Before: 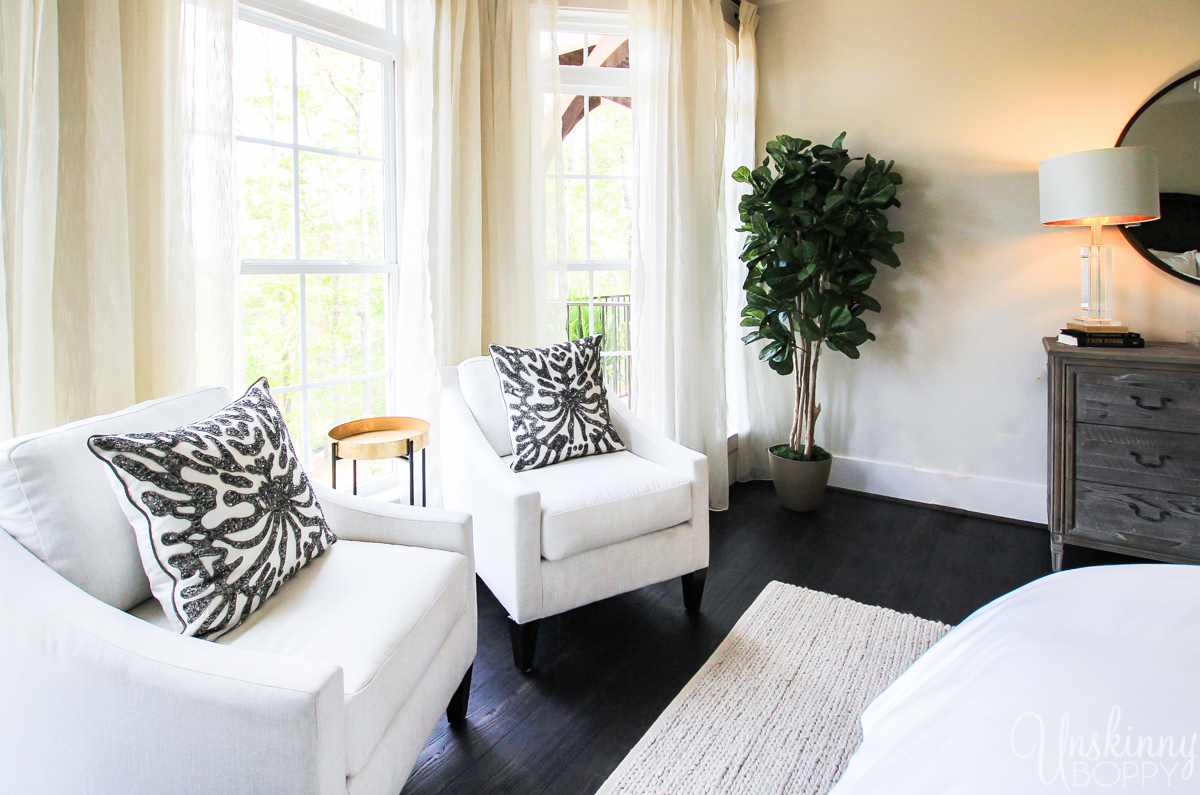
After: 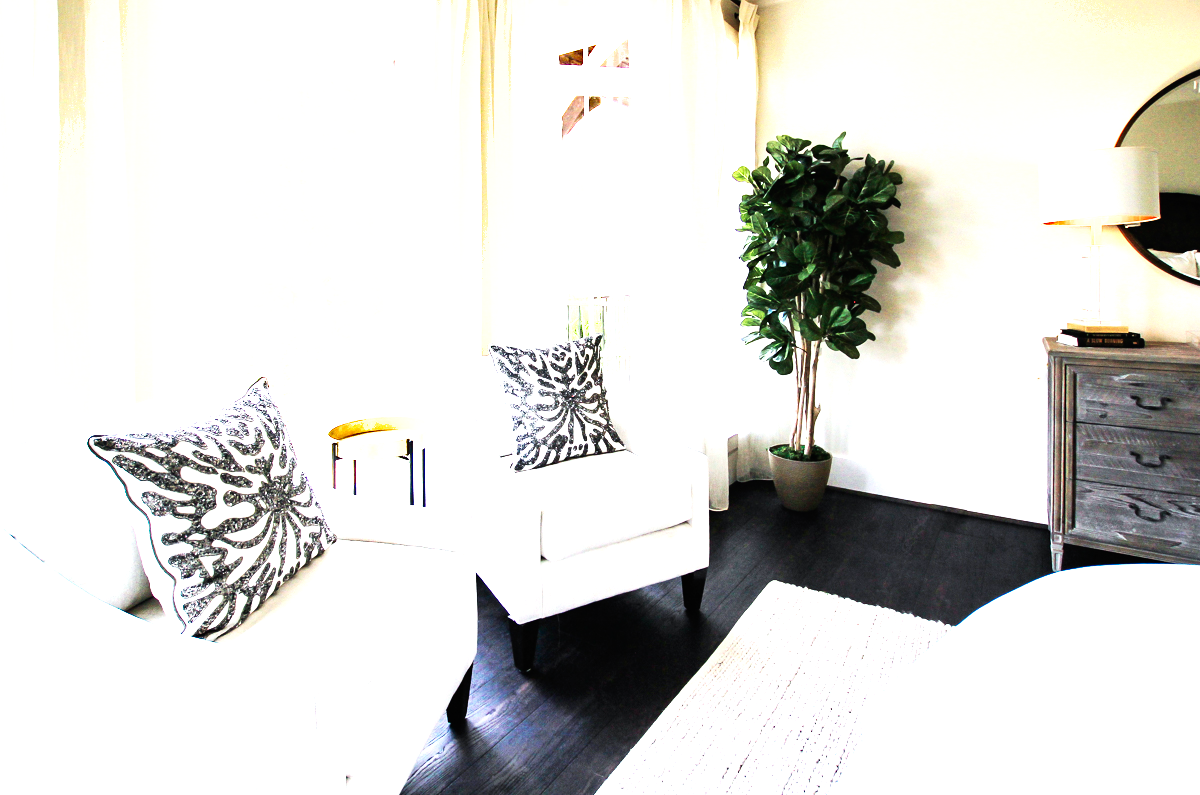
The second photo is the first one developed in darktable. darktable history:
base curve: curves: ch0 [(0, 0) (0.007, 0.004) (0.027, 0.03) (0.046, 0.07) (0.207, 0.54) (0.442, 0.872) (0.673, 0.972) (1, 1)], preserve colors none
shadows and highlights: radius 44.78, white point adjustment 6.64, compress 79.65%, highlights color adjustment 78.42%, soften with gaussian
